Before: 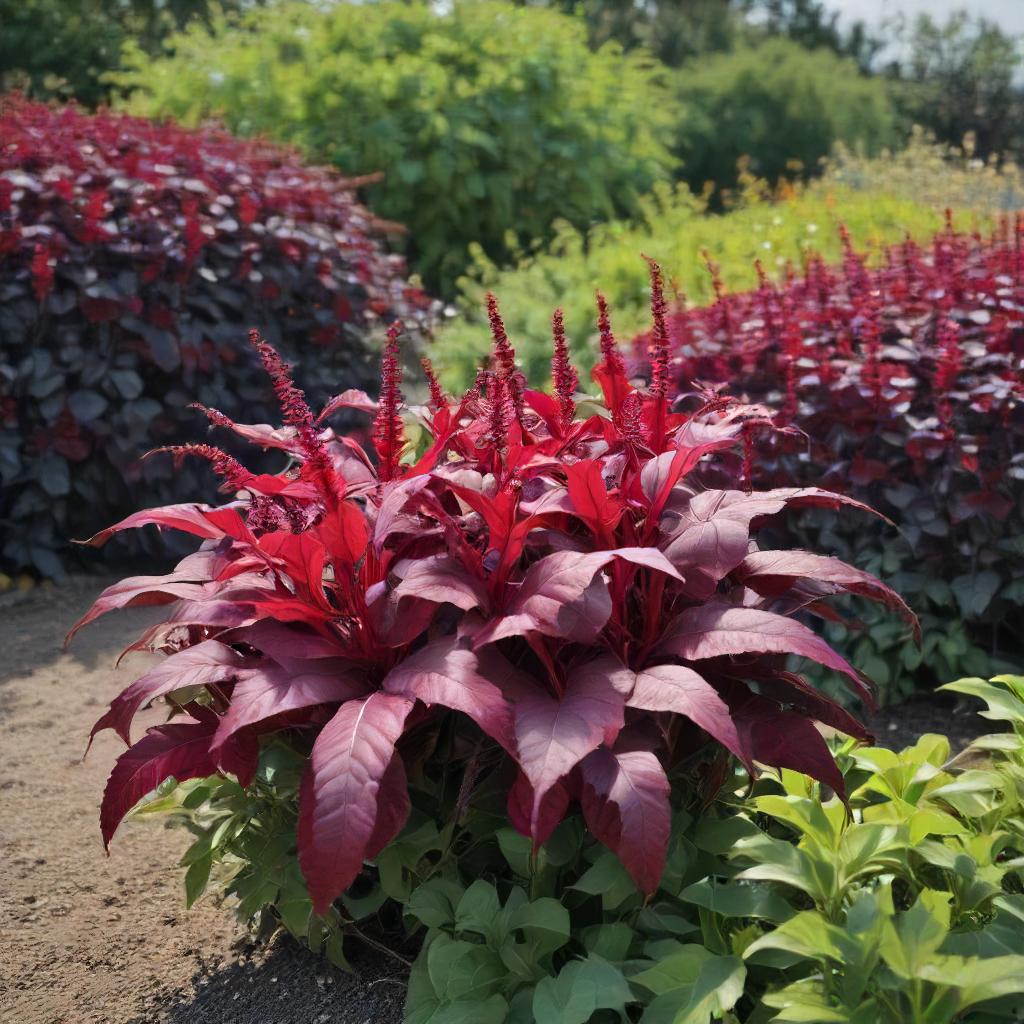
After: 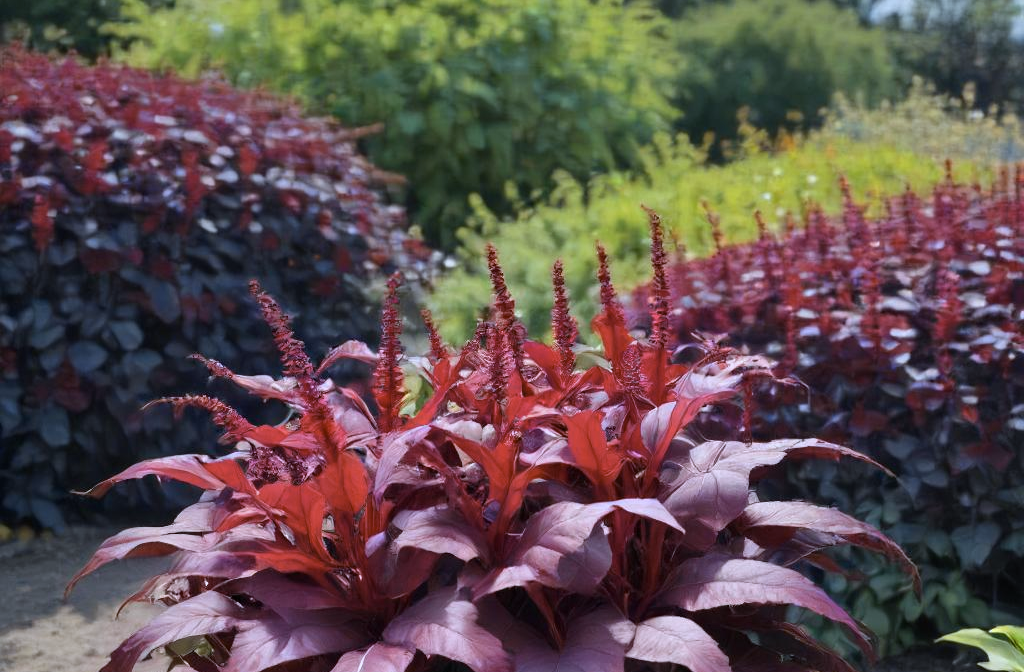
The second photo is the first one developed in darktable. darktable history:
color contrast: green-magenta contrast 0.8, blue-yellow contrast 1.1, unbound 0
color calibration: x 0.372, y 0.386, temperature 4283.97 K
crop and rotate: top 4.848%, bottom 29.503%
